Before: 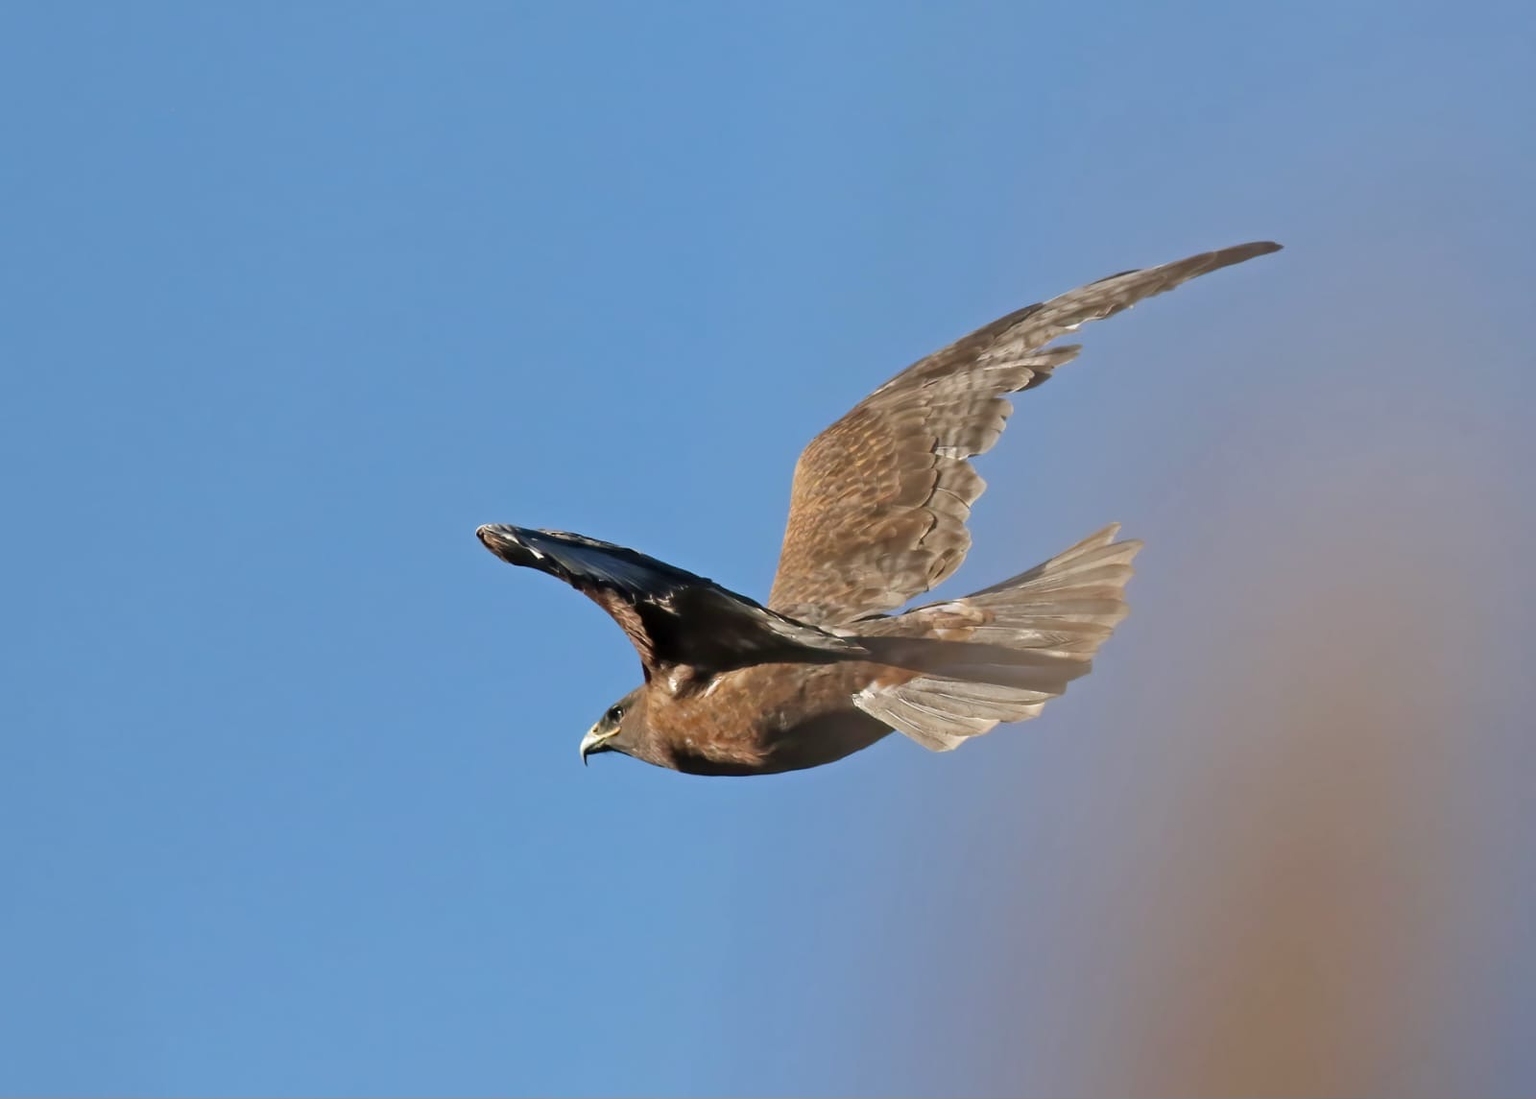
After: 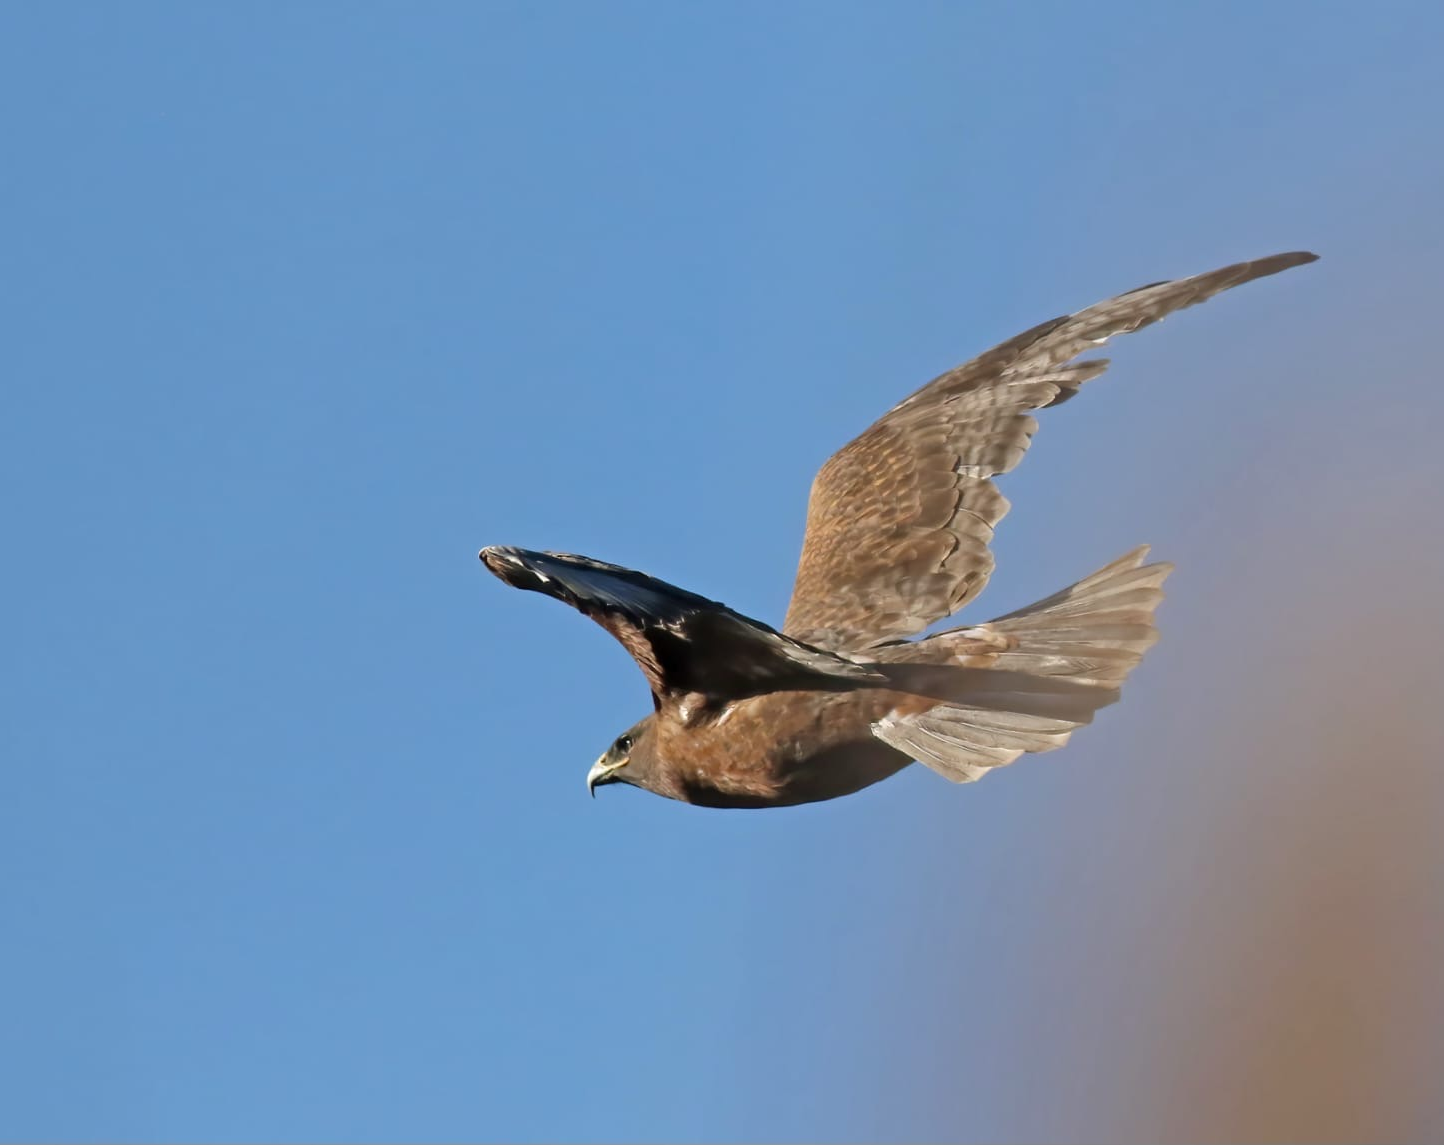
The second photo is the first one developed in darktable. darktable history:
crop and rotate: left 1.092%, right 8.637%
